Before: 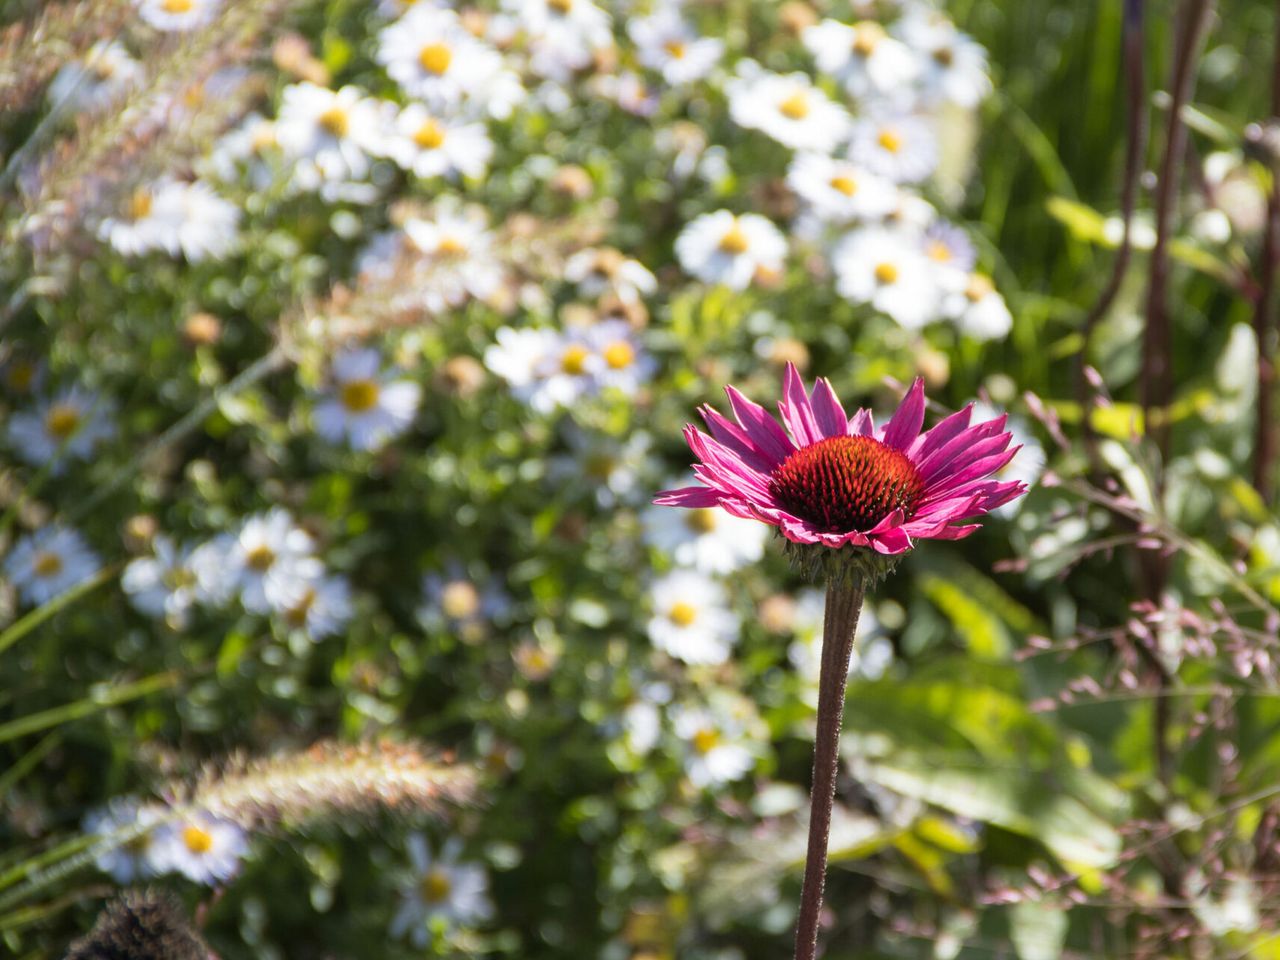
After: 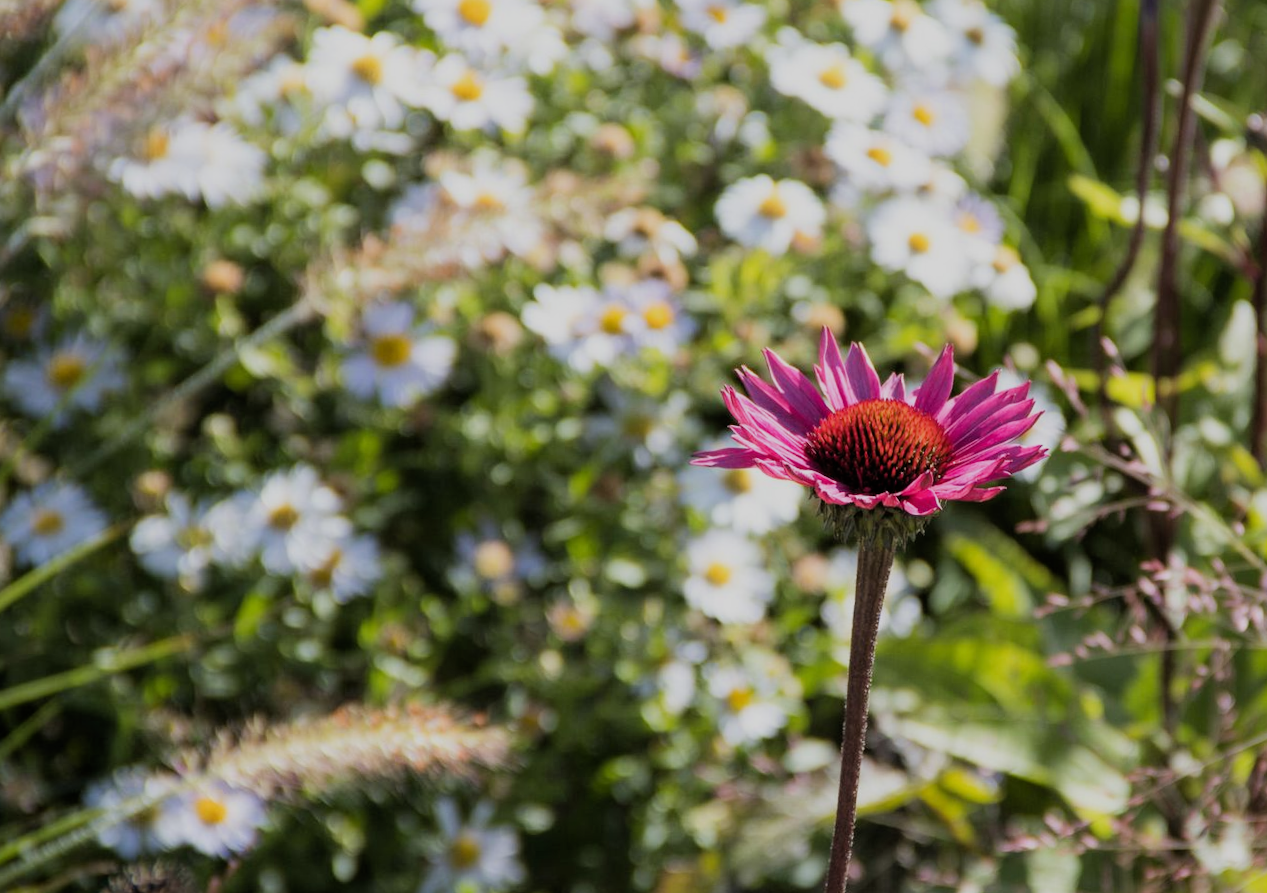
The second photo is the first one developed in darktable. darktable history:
rotate and perspective: rotation 0.679°, lens shift (horizontal) 0.136, crop left 0.009, crop right 0.991, crop top 0.078, crop bottom 0.95
filmic rgb: black relative exposure -7.65 EV, white relative exposure 4.56 EV, hardness 3.61
